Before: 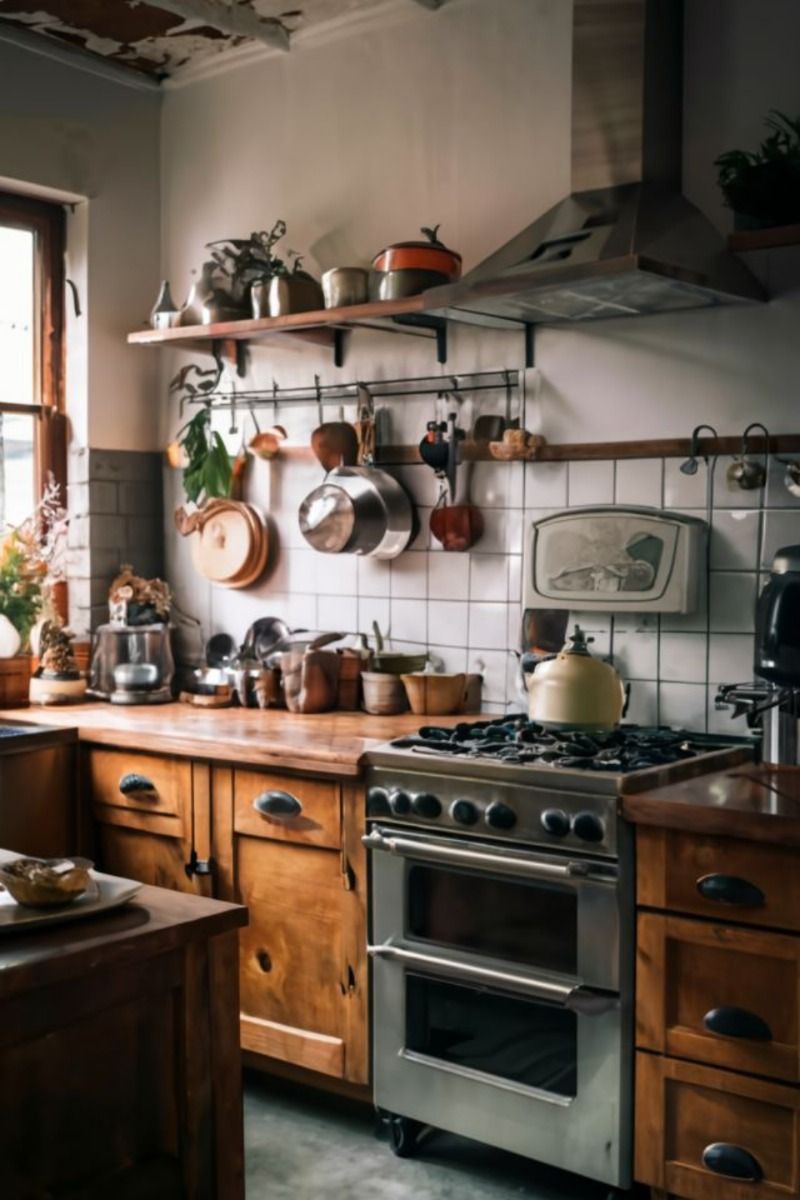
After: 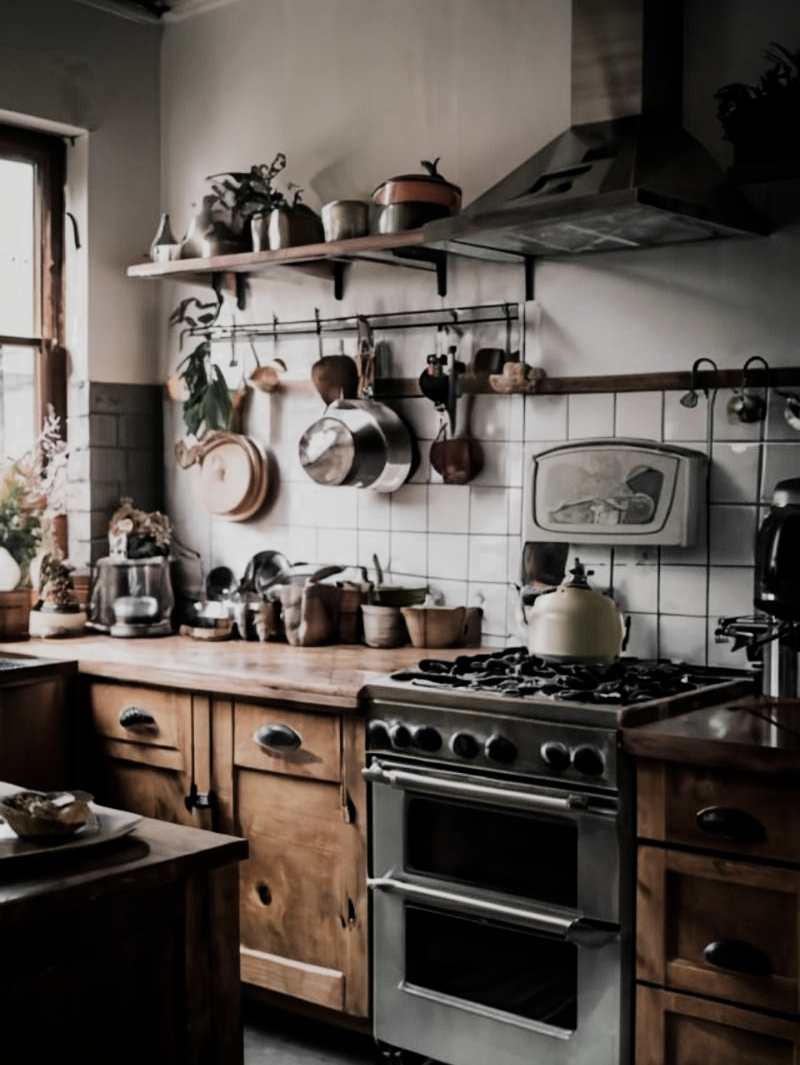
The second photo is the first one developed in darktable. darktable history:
color zones: curves: ch0 [(0, 0.613) (0.01, 0.613) (0.245, 0.448) (0.498, 0.529) (0.642, 0.665) (0.879, 0.777) (0.99, 0.613)]; ch1 [(0, 0.035) (0.121, 0.189) (0.259, 0.197) (0.415, 0.061) (0.589, 0.022) (0.732, 0.022) (0.857, 0.026) (0.991, 0.053)]
crop and rotate: top 5.609%, bottom 5.609%
filmic rgb: black relative exposure -7.32 EV, white relative exposure 5.09 EV, hardness 3.2
sharpen: amount 0.2
contrast brightness saturation: contrast 0.16, saturation 0.32
